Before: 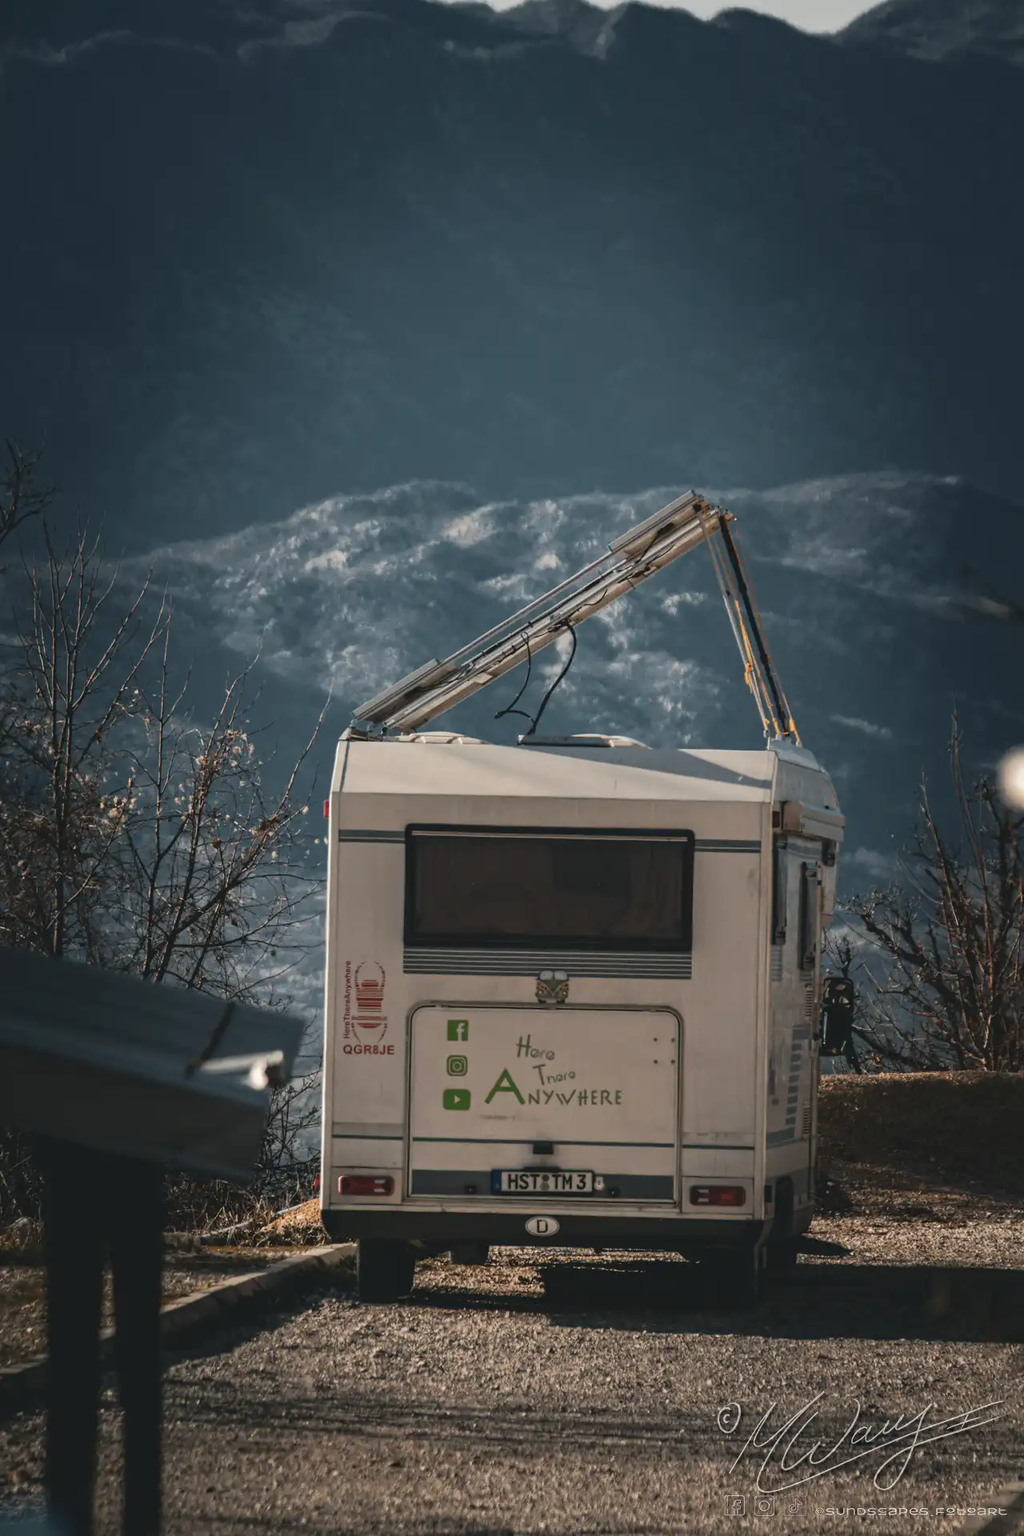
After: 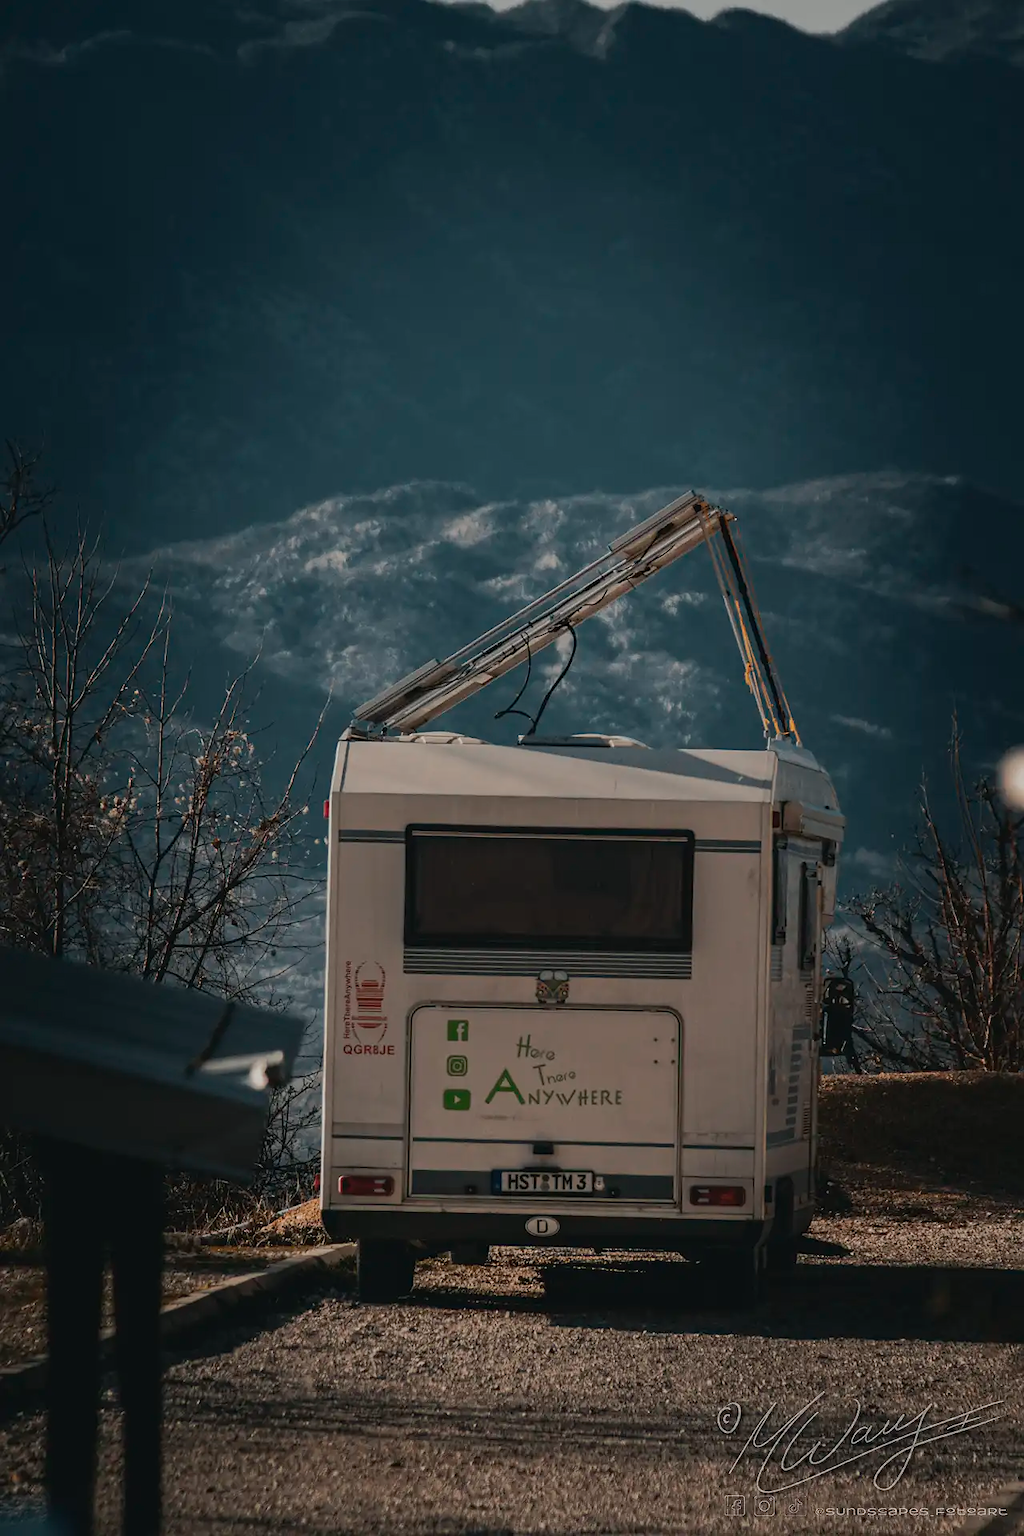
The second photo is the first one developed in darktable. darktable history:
exposure: black level correction 0, exposure -0.721 EV, compensate highlight preservation false
sharpen: radius 0.969, amount 0.604
